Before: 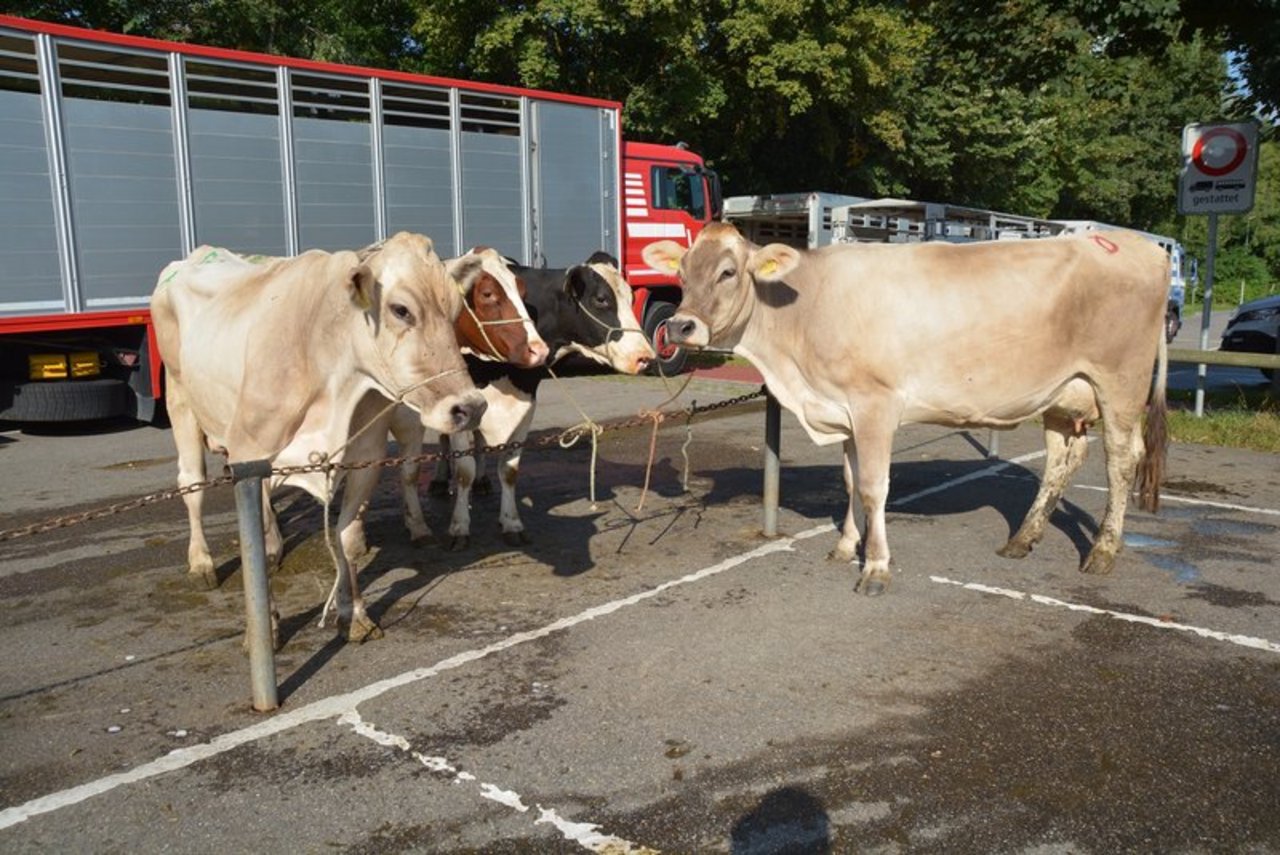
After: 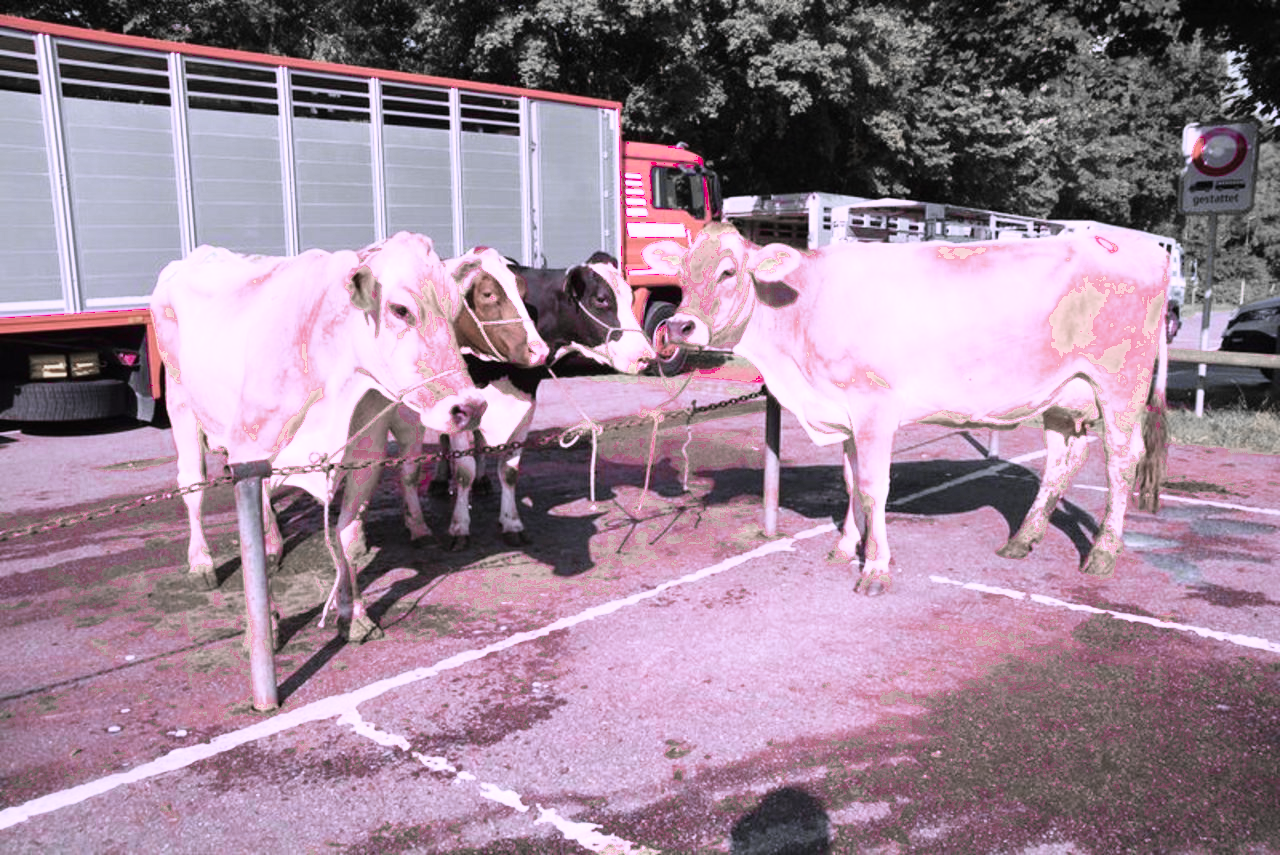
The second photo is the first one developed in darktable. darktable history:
tone equalizer: -8 EV -0.734 EV, -7 EV -0.708 EV, -6 EV -0.608 EV, -5 EV -0.415 EV, -3 EV 0.401 EV, -2 EV 0.6 EV, -1 EV 0.678 EV, +0 EV 0.769 EV
color zones: curves: ch0 [(0, 0.278) (0.143, 0.5) (0.286, 0.5) (0.429, 0.5) (0.571, 0.5) (0.714, 0.5) (0.857, 0.5) (1, 0.5)]; ch1 [(0, 1) (0.143, 0.165) (0.286, 0) (0.429, 0) (0.571, 0) (0.714, 0) (0.857, 0.5) (1, 0.5)]; ch2 [(0, 0.508) (0.143, 0.5) (0.286, 0.5) (0.429, 0.5) (0.571, 0.5) (0.714, 0.5) (0.857, 0.5) (1, 0.5)]
color correction: highlights a* 15.17, highlights b* -24.72
base curve: curves: ch0 [(0, 0) (0.088, 0.125) (0.176, 0.251) (0.354, 0.501) (0.613, 0.749) (1, 0.877)], preserve colors none
